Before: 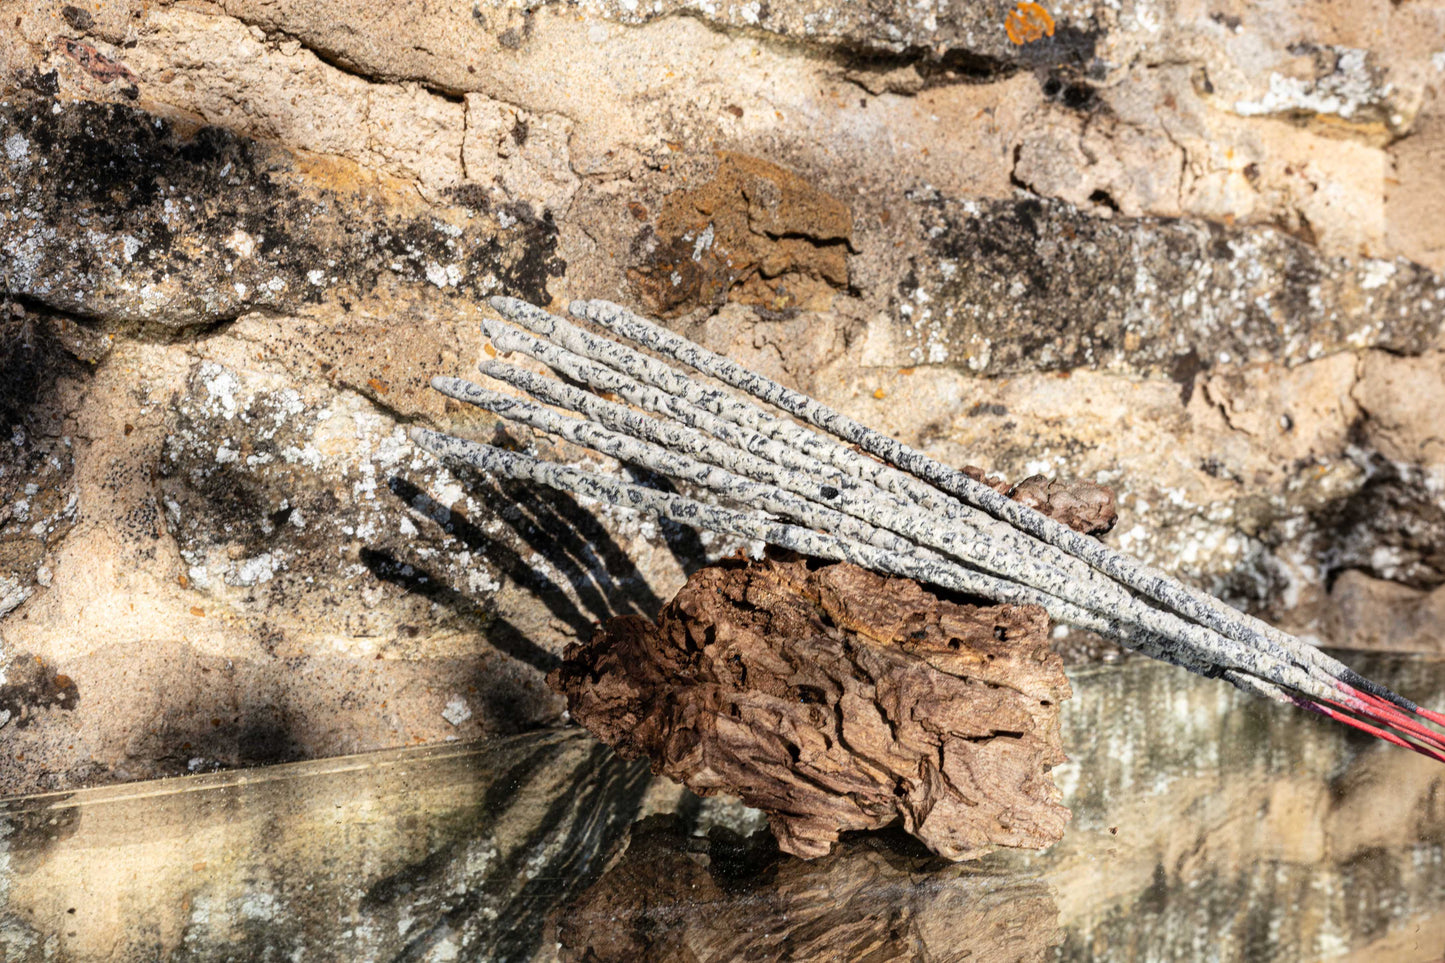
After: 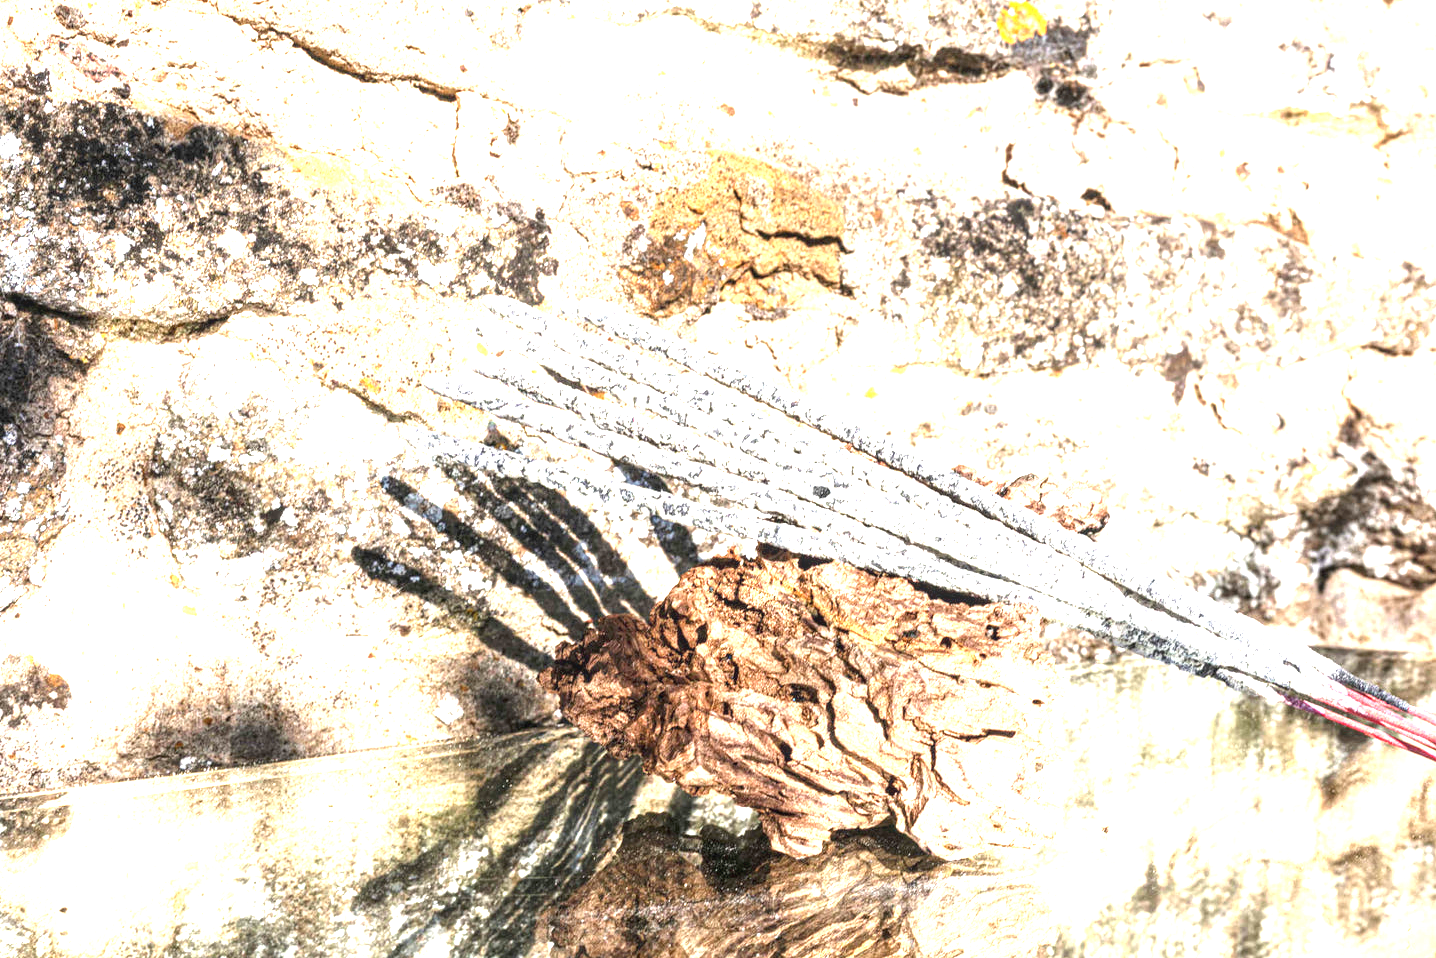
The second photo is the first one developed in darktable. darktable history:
crop and rotate: left 0.614%, top 0.179%, bottom 0.309%
exposure: black level correction 0, exposure 2.088 EV, compensate exposure bias true, compensate highlight preservation false
local contrast: on, module defaults
